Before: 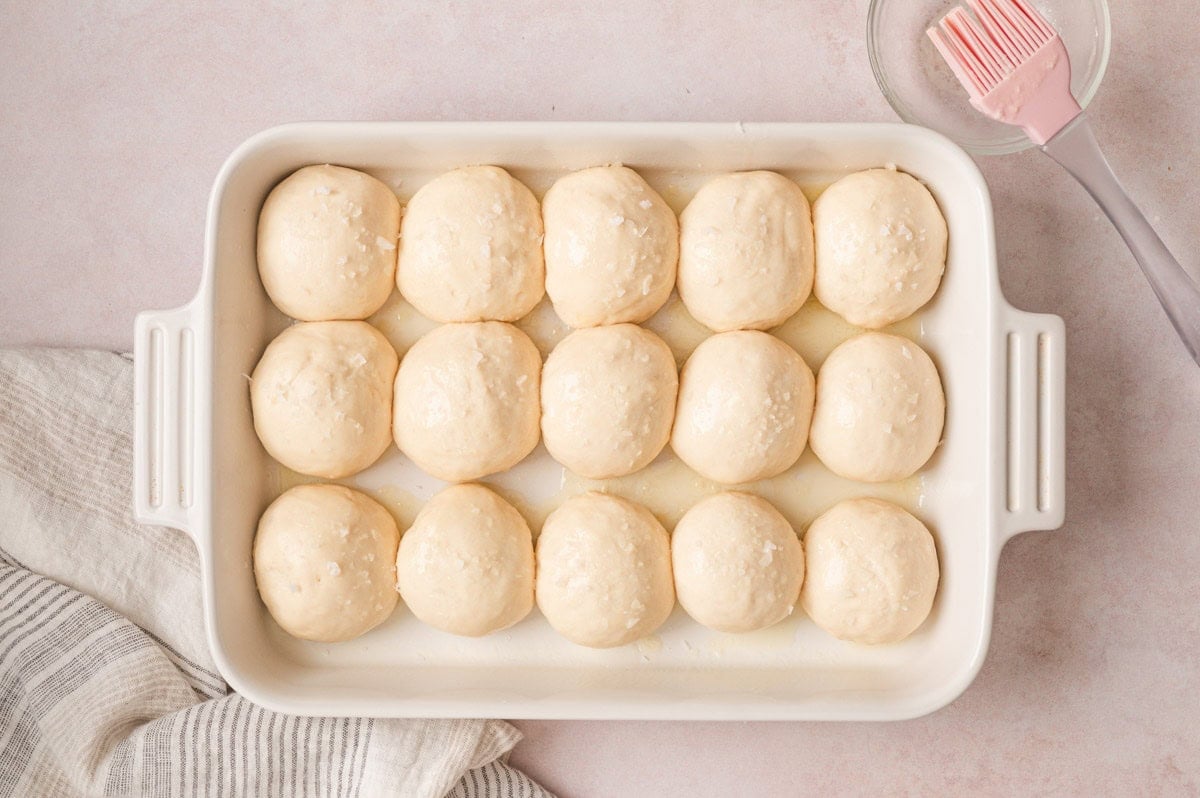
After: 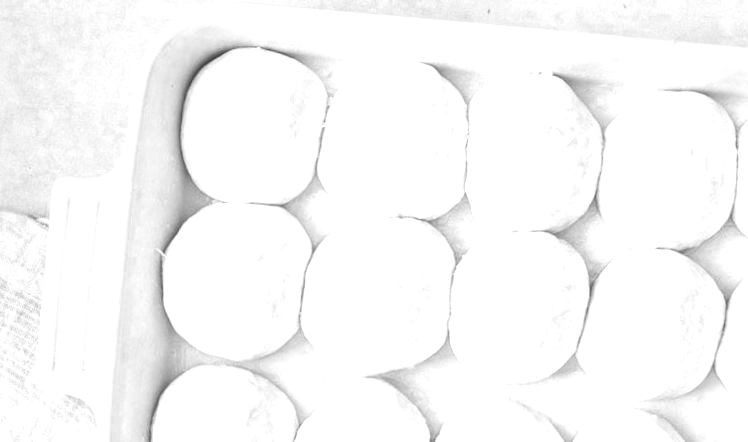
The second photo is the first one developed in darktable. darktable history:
crop and rotate: angle -4.99°, left 2.122%, top 6.945%, right 27.566%, bottom 30.519%
exposure: exposure 0.77 EV, compensate highlight preservation false
color zones: curves: ch0 [(0.004, 0.305) (0.261, 0.623) (0.389, 0.399) (0.708, 0.571) (0.947, 0.34)]; ch1 [(0.025, 0.645) (0.229, 0.584) (0.326, 0.551) (0.484, 0.262) (0.757, 0.643)]
monochrome: on, module defaults
